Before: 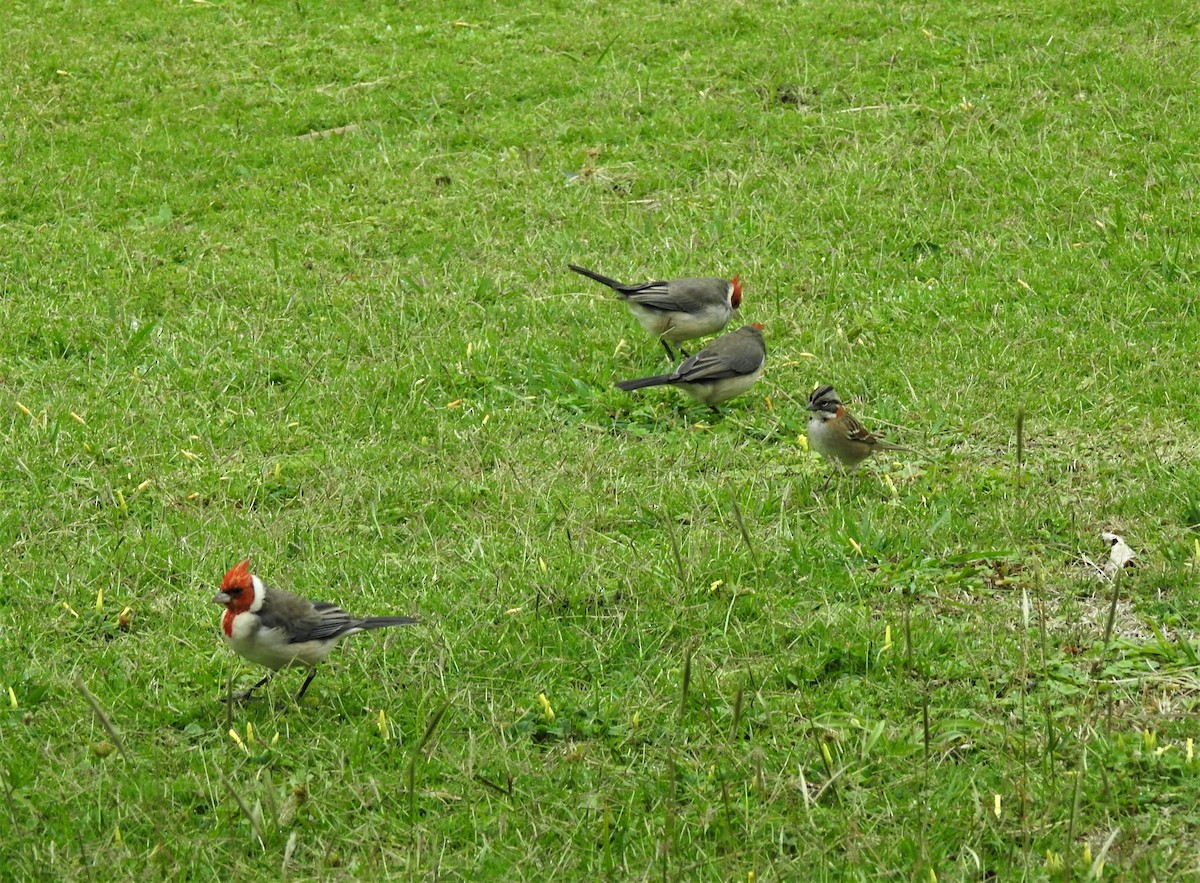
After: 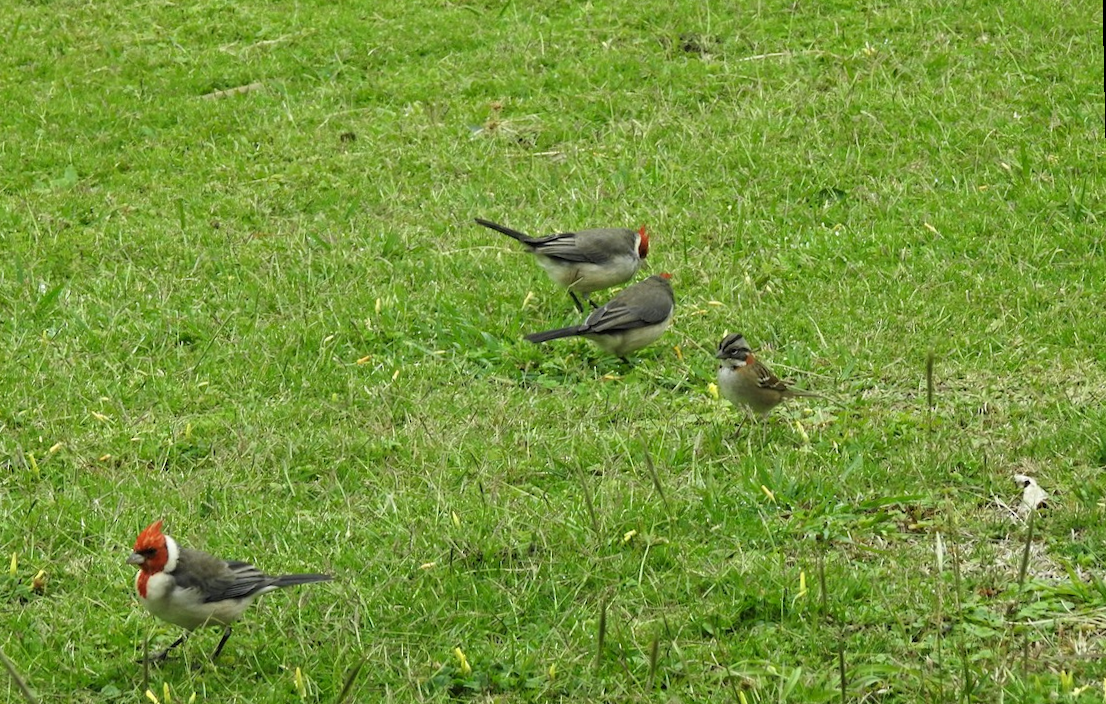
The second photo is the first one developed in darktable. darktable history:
rotate and perspective: rotation -1.24°, automatic cropping off
crop: left 8.155%, top 6.611%, bottom 15.385%
